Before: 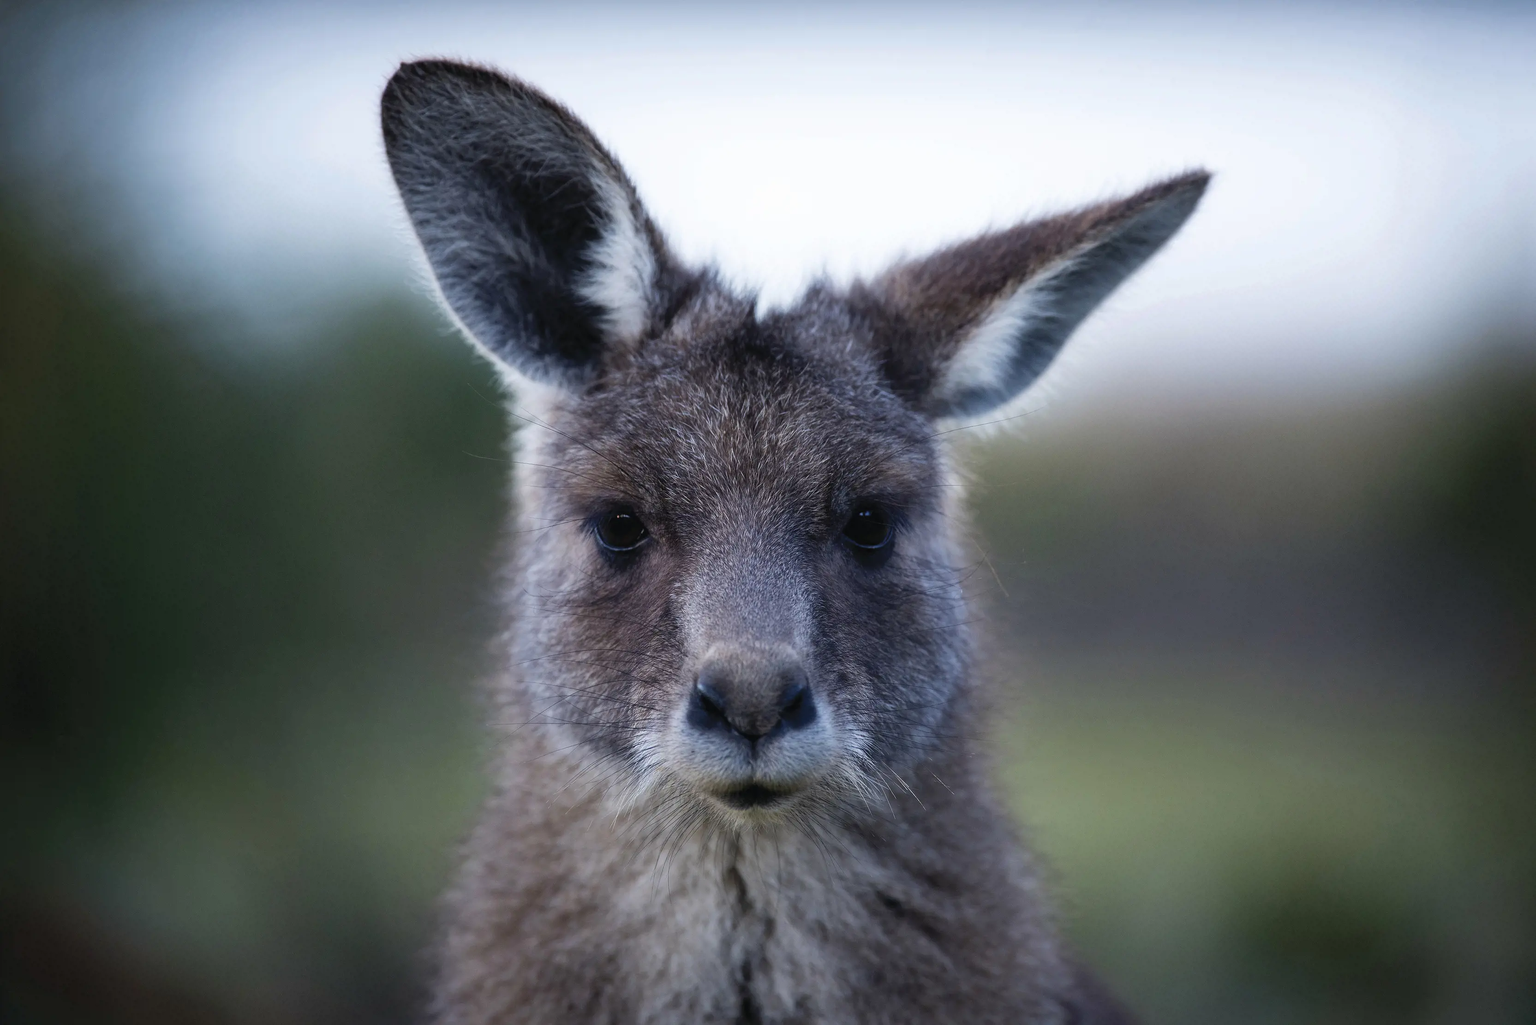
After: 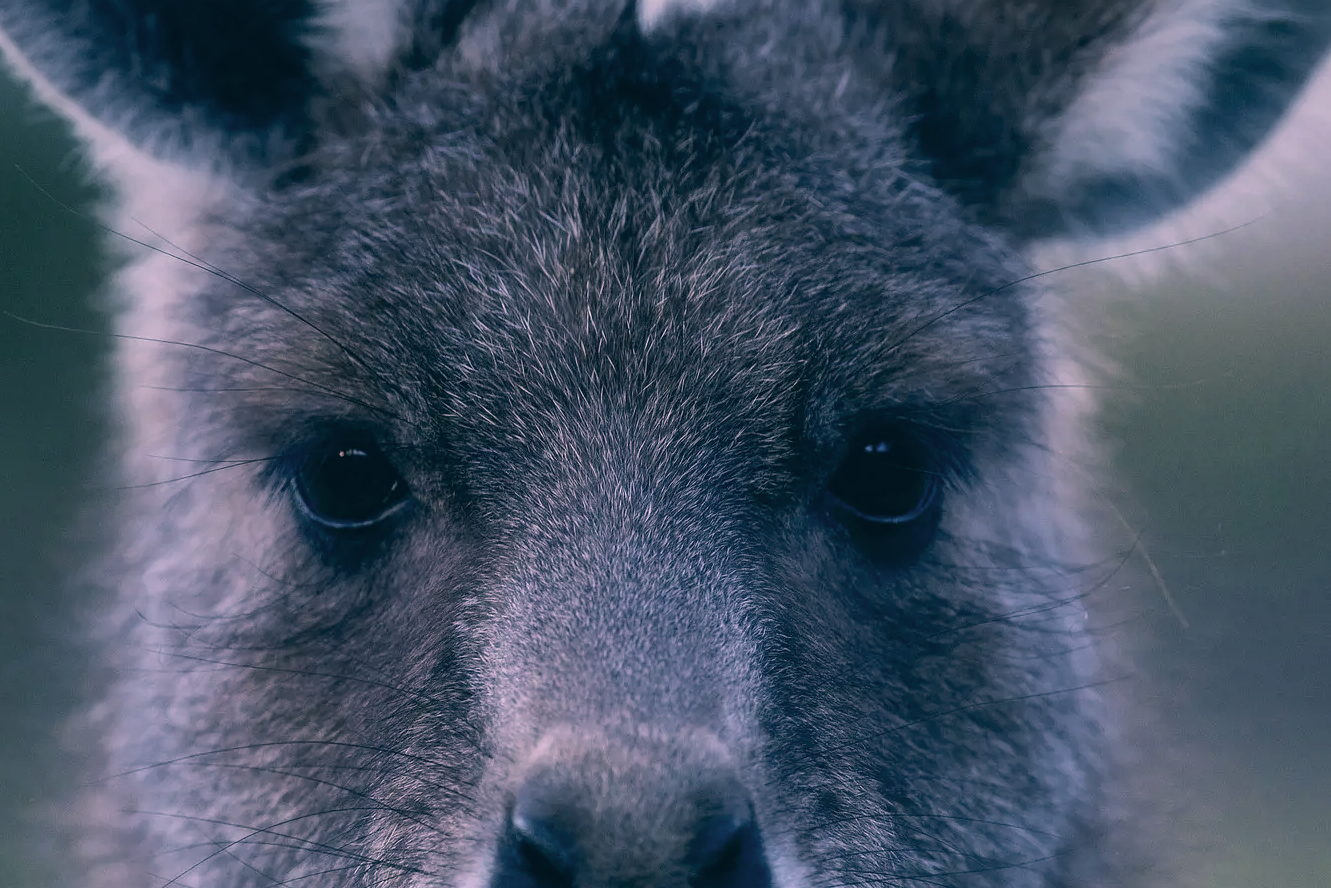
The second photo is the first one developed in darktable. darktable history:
graduated density: on, module defaults
exposure: exposure 0 EV, compensate highlight preservation false
velvia: on, module defaults
color zones: curves: ch1 [(0, 0.292) (0.001, 0.292) (0.2, 0.264) (0.4, 0.248) (0.6, 0.248) (0.8, 0.264) (0.999, 0.292) (1, 0.292)]
crop: left 30%, top 30%, right 30%, bottom 30%
color correction: highlights a* 17.03, highlights b* 0.205, shadows a* -15.38, shadows b* -14.56, saturation 1.5
